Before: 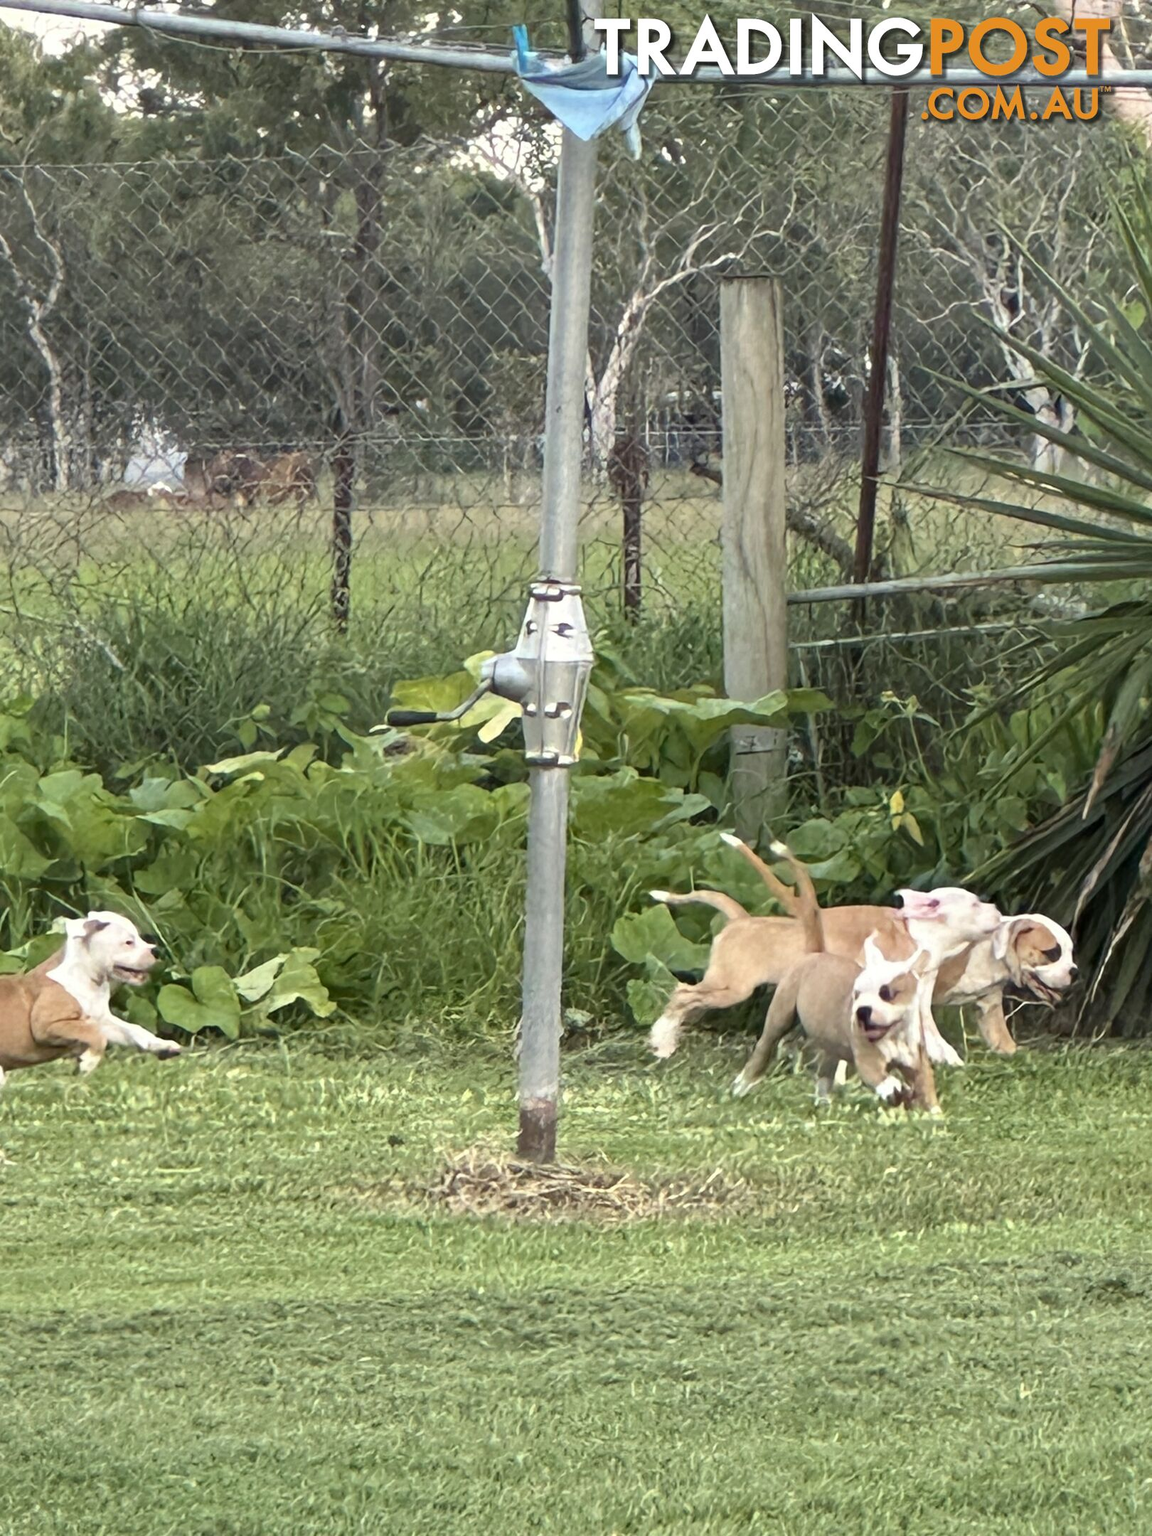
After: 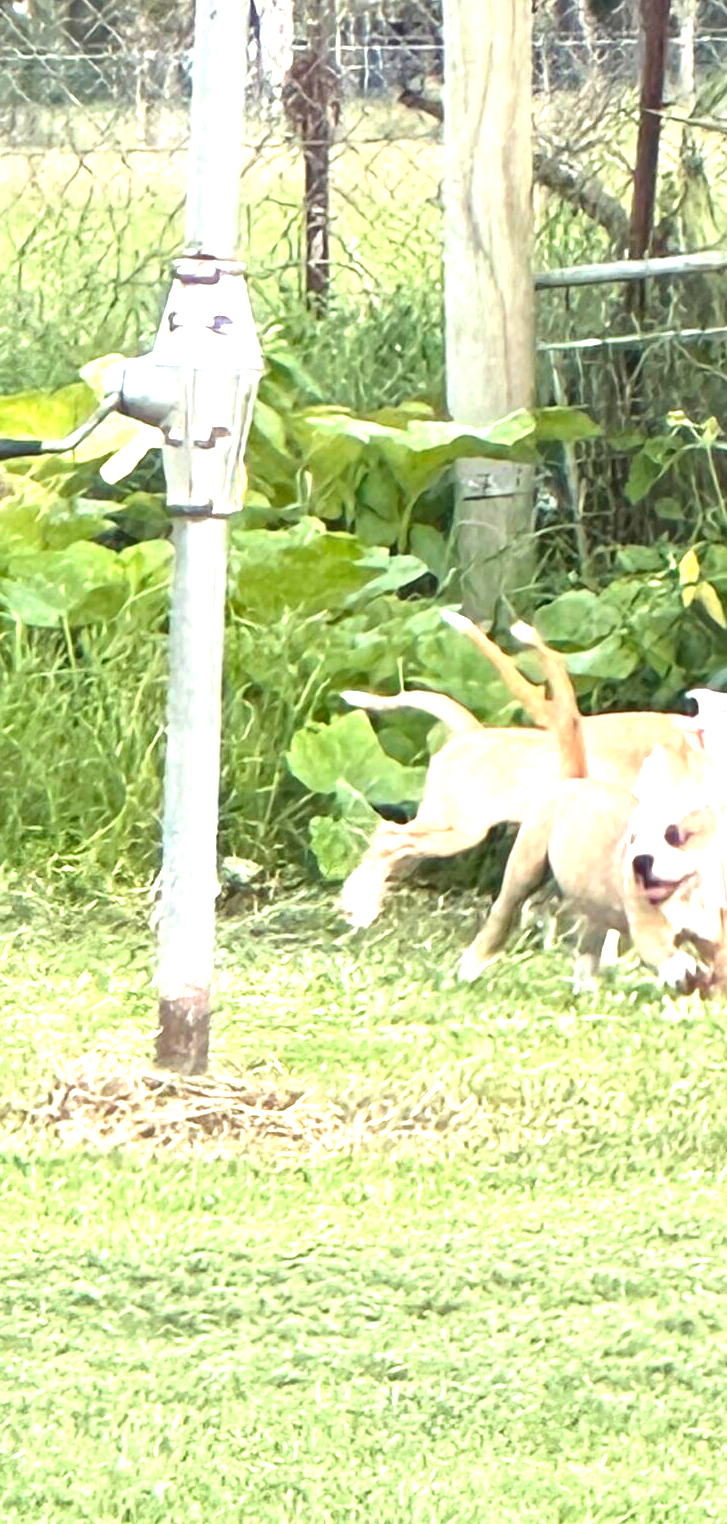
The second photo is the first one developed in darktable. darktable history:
crop: left 35.327%, top 25.98%, right 19.781%, bottom 3.424%
exposure: black level correction 0, exposure 1.486 EV, compensate highlight preservation false
